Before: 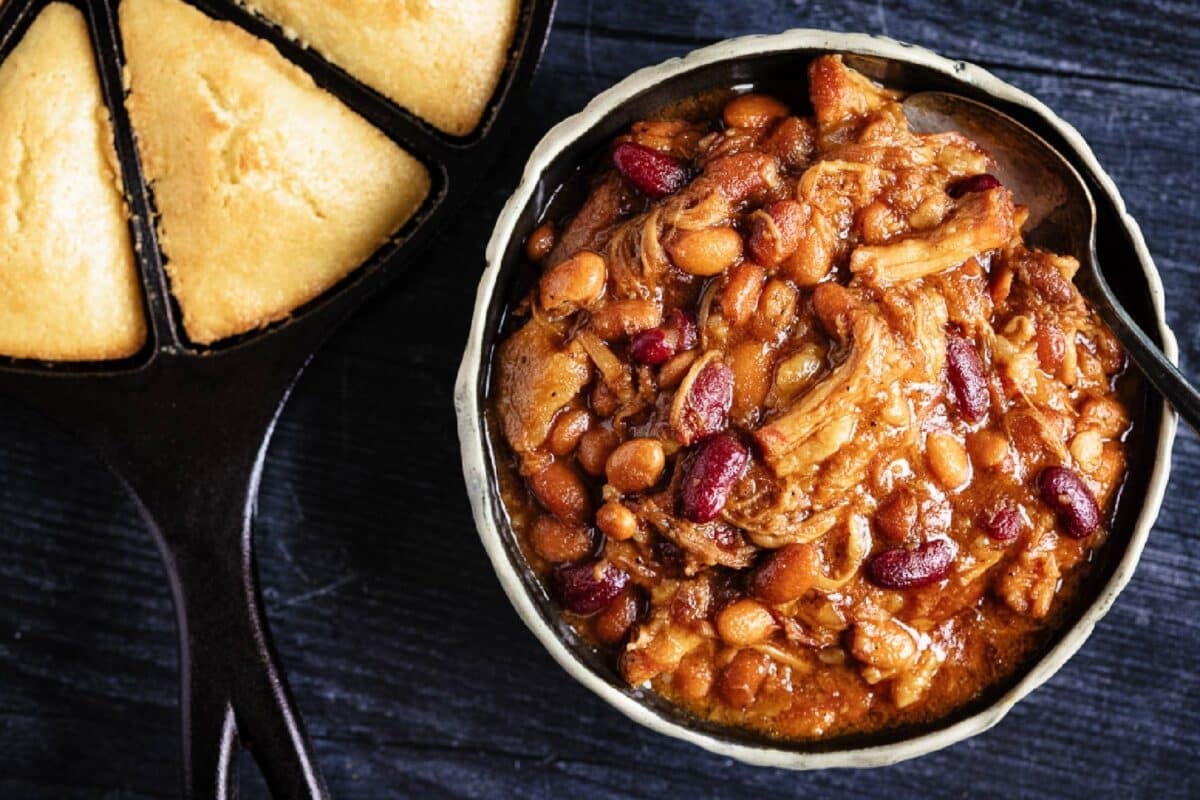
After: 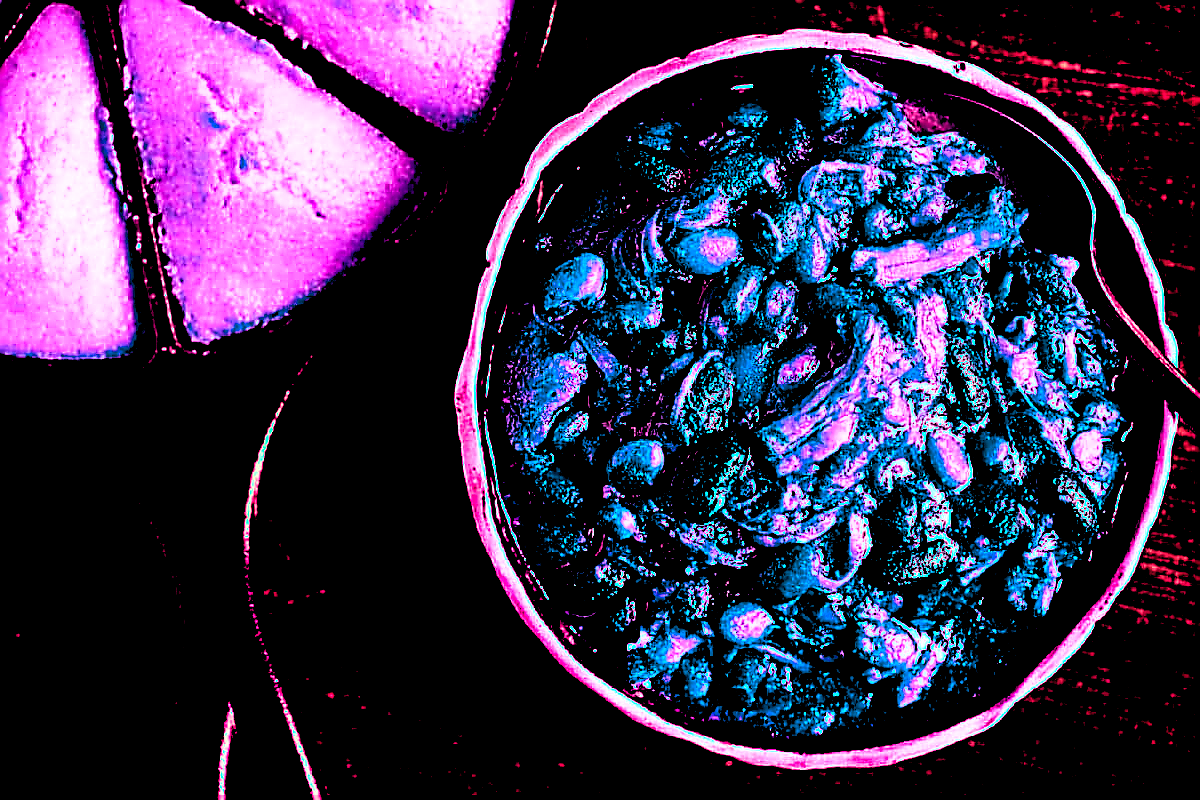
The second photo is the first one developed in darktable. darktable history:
rgb levels: levels [[0.013, 0.434, 0.89], [0, 0.5, 1], [0, 0.5, 1]]
shadows and highlights: low approximation 0.01, soften with gaussian
sharpen: amount 2
color balance rgb: shadows lift › luminance -18.76%, shadows lift › chroma 35.44%, power › luminance -3.76%, power › hue 142.17°, highlights gain › chroma 7.5%, highlights gain › hue 184.75°, global offset › luminance -0.52%, global offset › chroma 0.91%, global offset › hue 173.36°, shadows fall-off 300%, white fulcrum 2 EV, highlights fall-off 300%, linear chroma grading › shadows 17.19%, linear chroma grading › highlights 61.12%, linear chroma grading › global chroma 50%, hue shift -150.52°, perceptual brilliance grading › global brilliance 12%, mask middle-gray fulcrum 100%, contrast gray fulcrum 38.43%, contrast 35.15%, saturation formula JzAzBz (2021)
